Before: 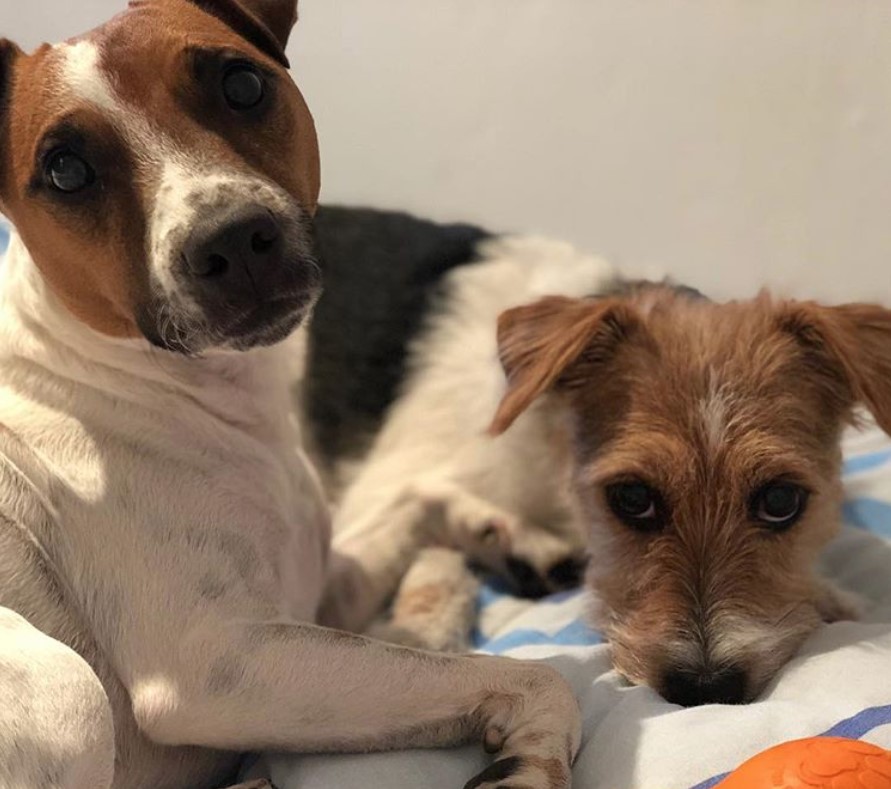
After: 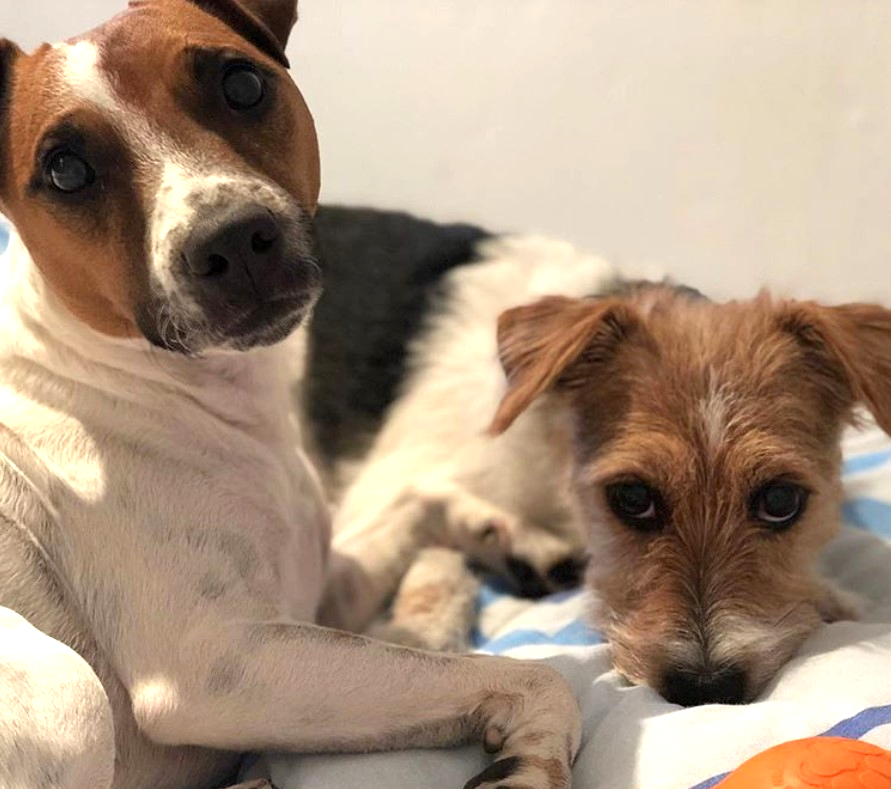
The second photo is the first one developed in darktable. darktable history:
exposure: black level correction 0.001, exposure 0.5 EV, compensate highlight preservation false
tone equalizer: on, module defaults
